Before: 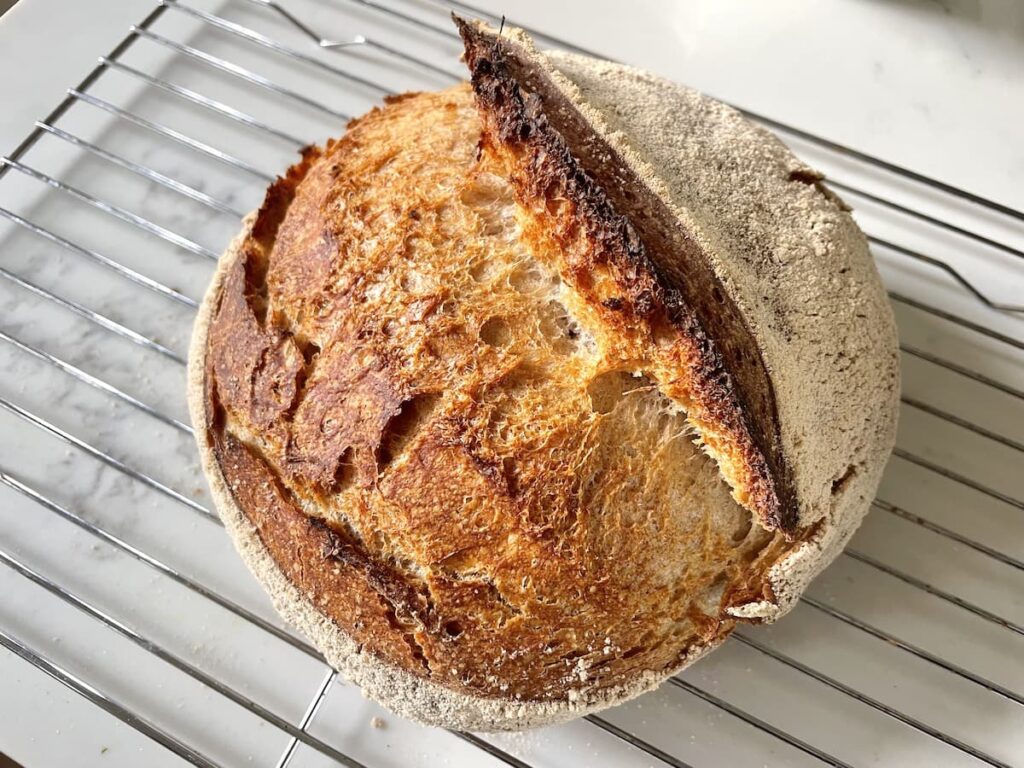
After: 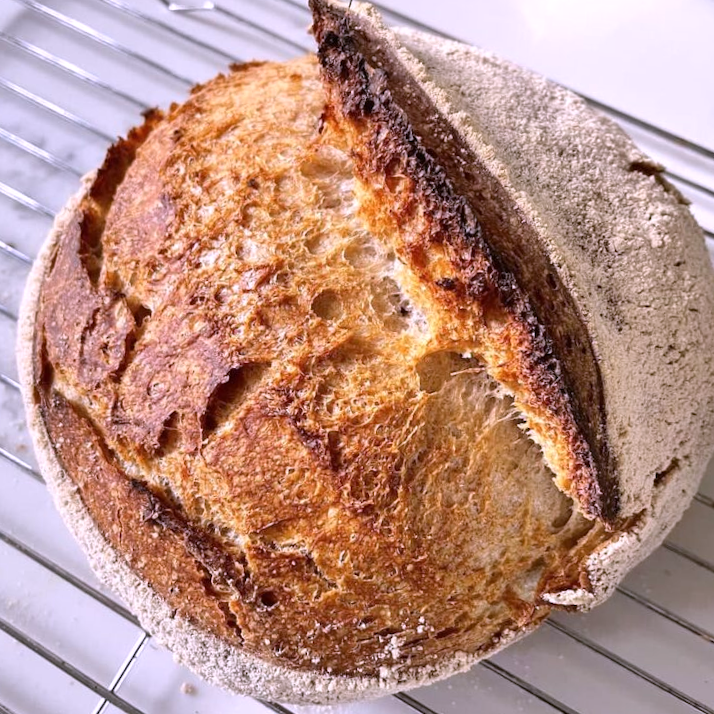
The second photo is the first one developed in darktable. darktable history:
white balance: red 1.042, blue 1.17
crop and rotate: angle -3.27°, left 14.277%, top 0.028%, right 10.766%, bottom 0.028%
